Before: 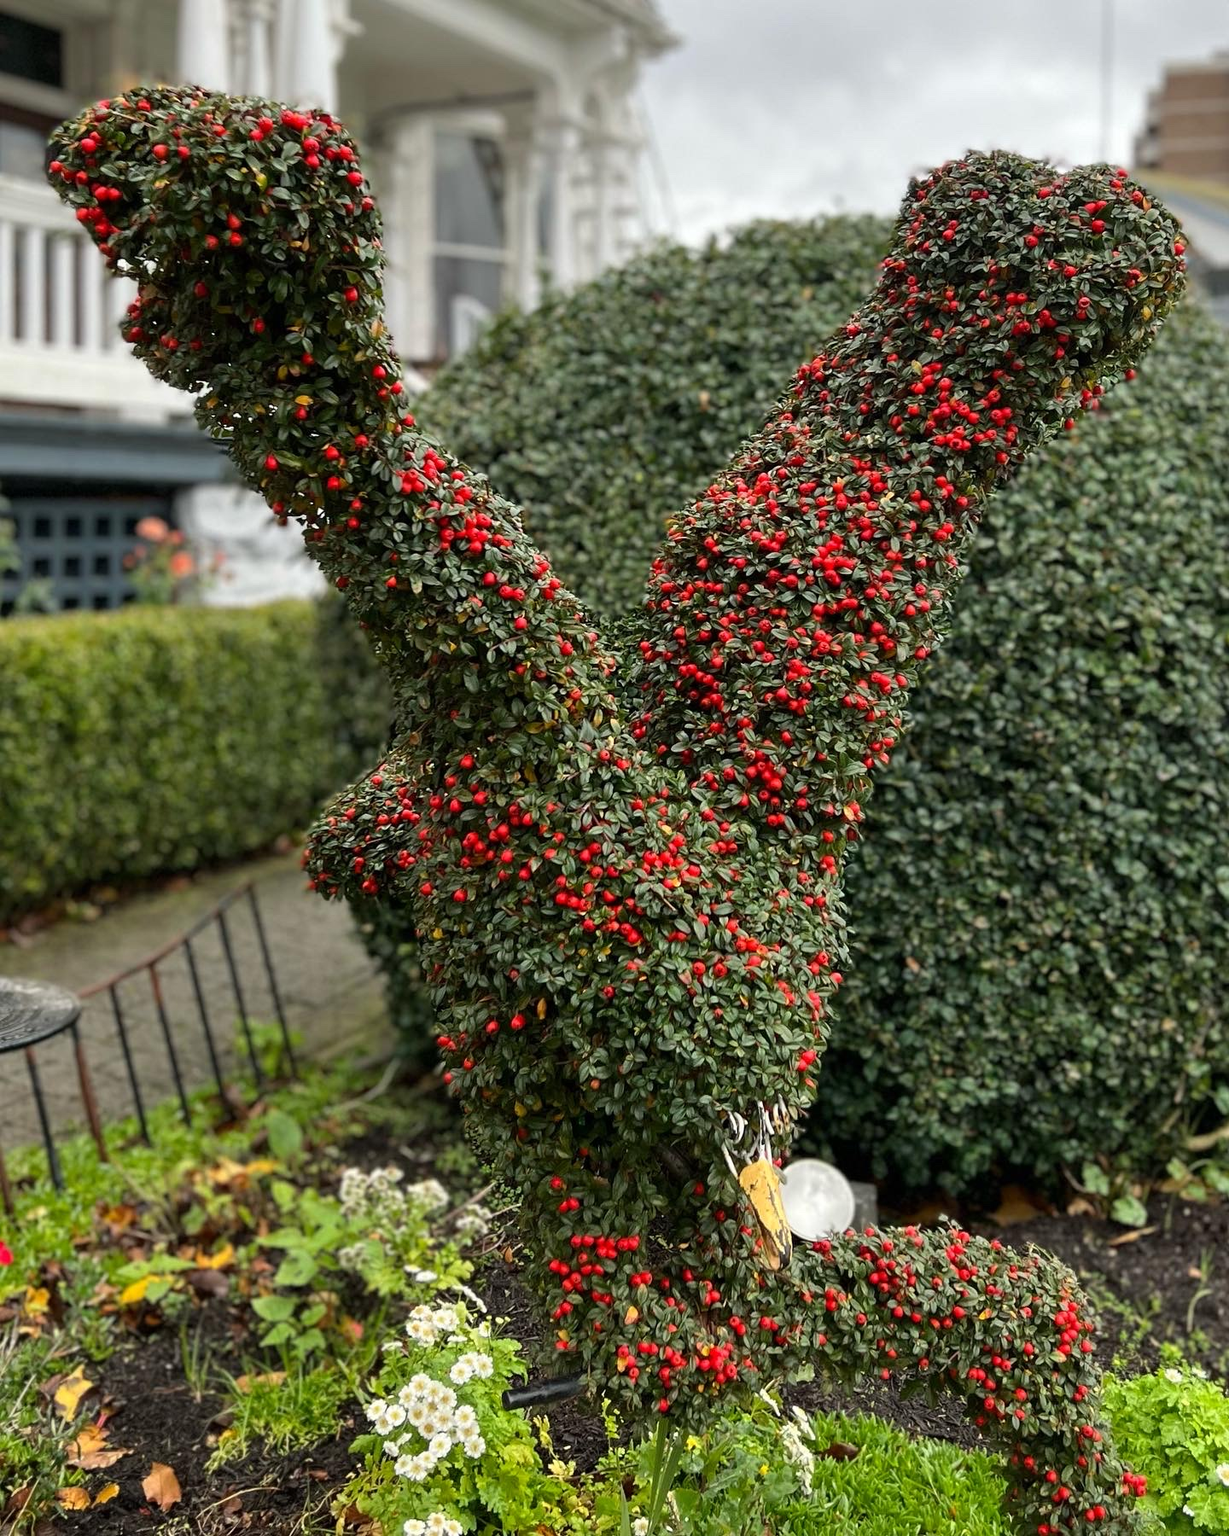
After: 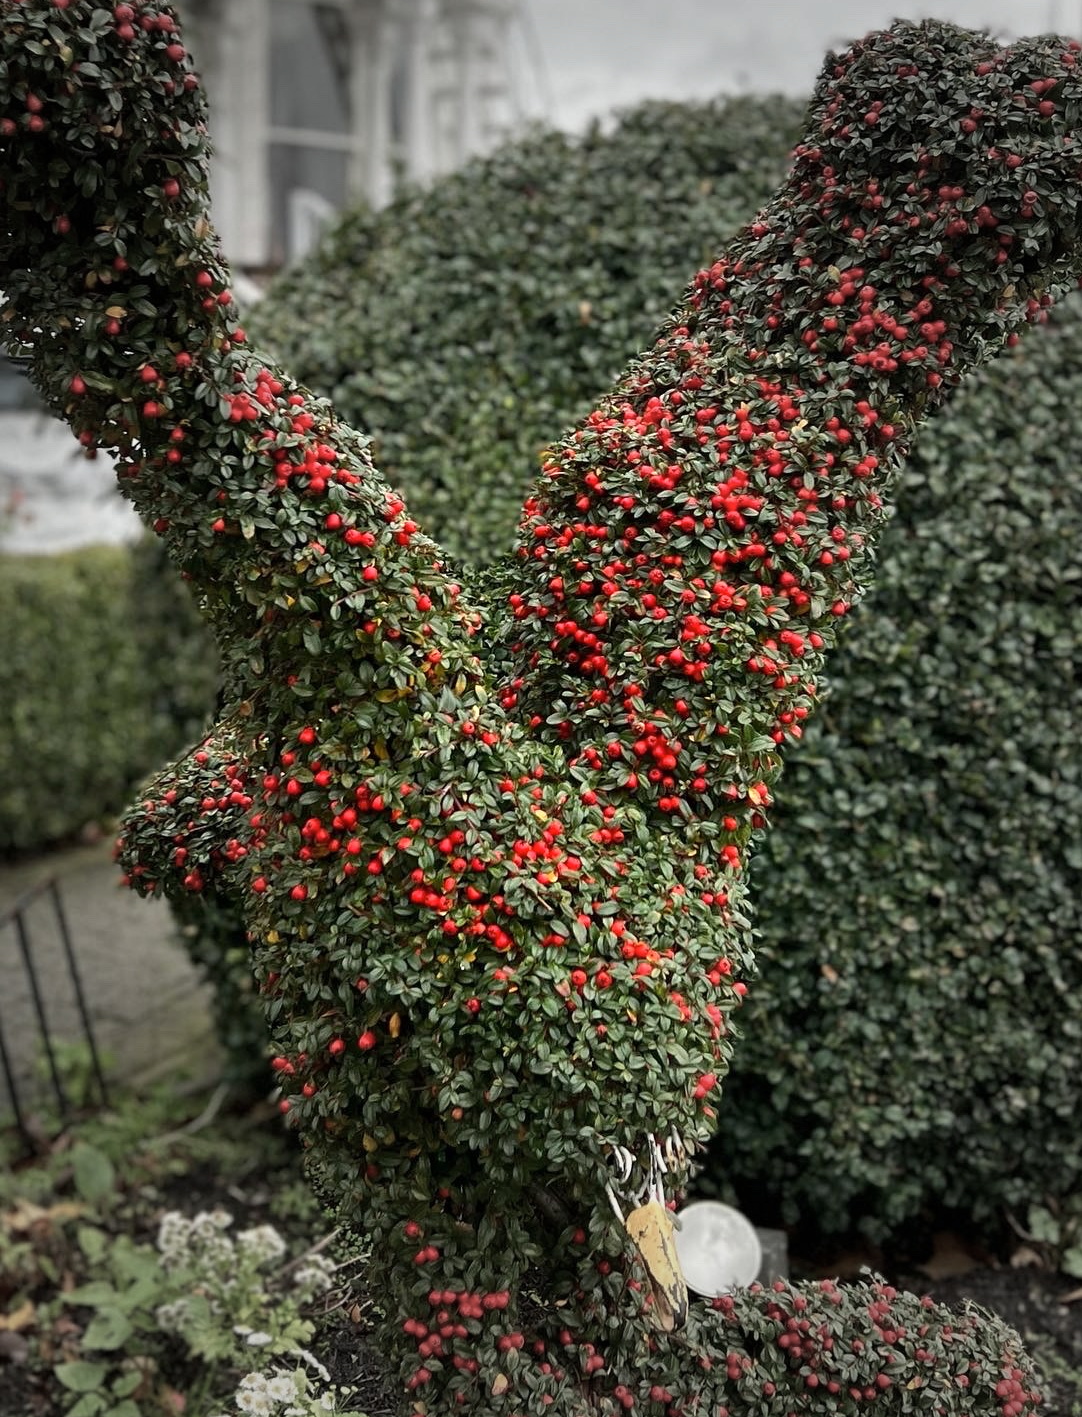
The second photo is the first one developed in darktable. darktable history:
vignetting: fall-off start 33.61%, fall-off radius 64.49%, width/height ratio 0.957
exposure: exposure 0.298 EV, compensate highlight preservation false
crop: left 16.668%, top 8.75%, right 8.192%, bottom 12.508%
contrast brightness saturation: contrast 0.009, saturation -0.046
